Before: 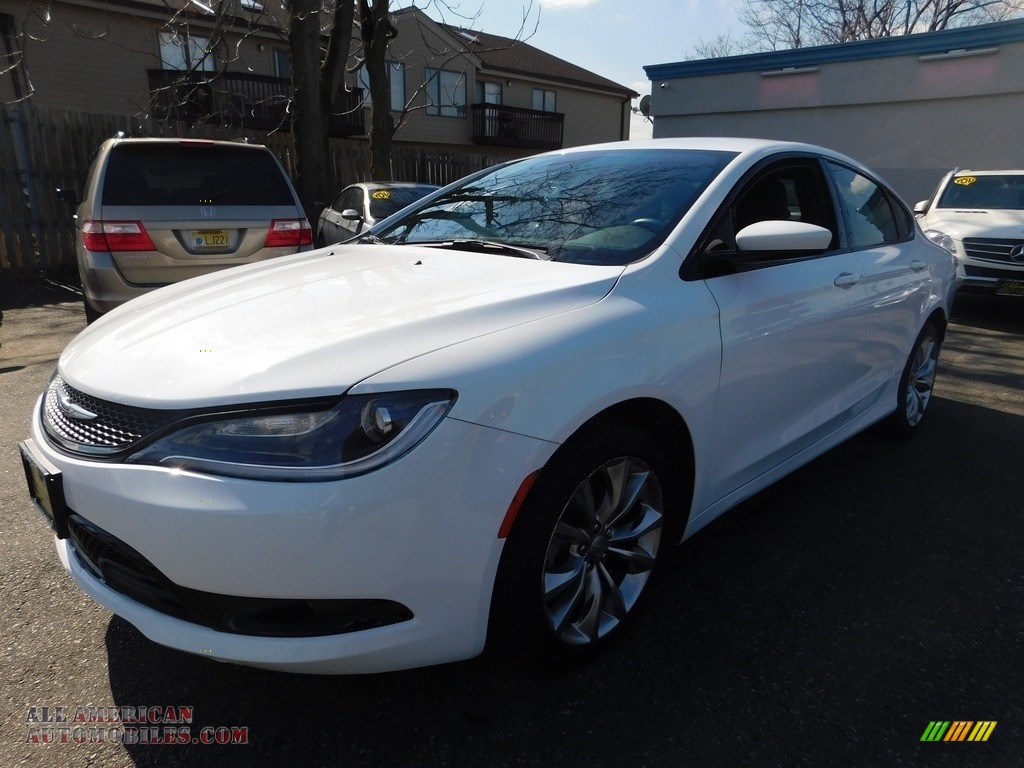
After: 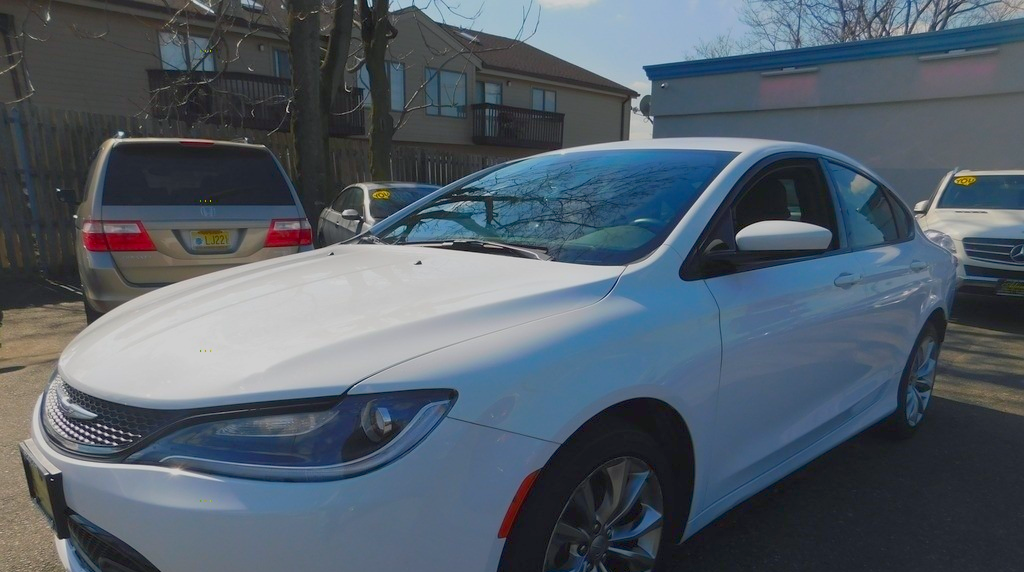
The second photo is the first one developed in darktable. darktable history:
crop: bottom 24.451%
tone curve: curves: ch0 [(0, 0.024) (0.119, 0.146) (0.474, 0.464) (0.718, 0.721) (0.817, 0.839) (1, 0.998)]; ch1 [(0, 0) (0.377, 0.416) (0.439, 0.451) (0.477, 0.477) (0.501, 0.497) (0.538, 0.544) (0.58, 0.602) (0.664, 0.676) (0.783, 0.804) (1, 1)]; ch2 [(0, 0) (0.38, 0.405) (0.463, 0.456) (0.498, 0.497) (0.524, 0.535) (0.578, 0.576) (0.648, 0.665) (1, 1)], preserve colors none
color balance rgb: shadows lift › chroma 1.033%, shadows lift › hue 216.24°, perceptual saturation grading › global saturation 30.94%, contrast -29.99%
